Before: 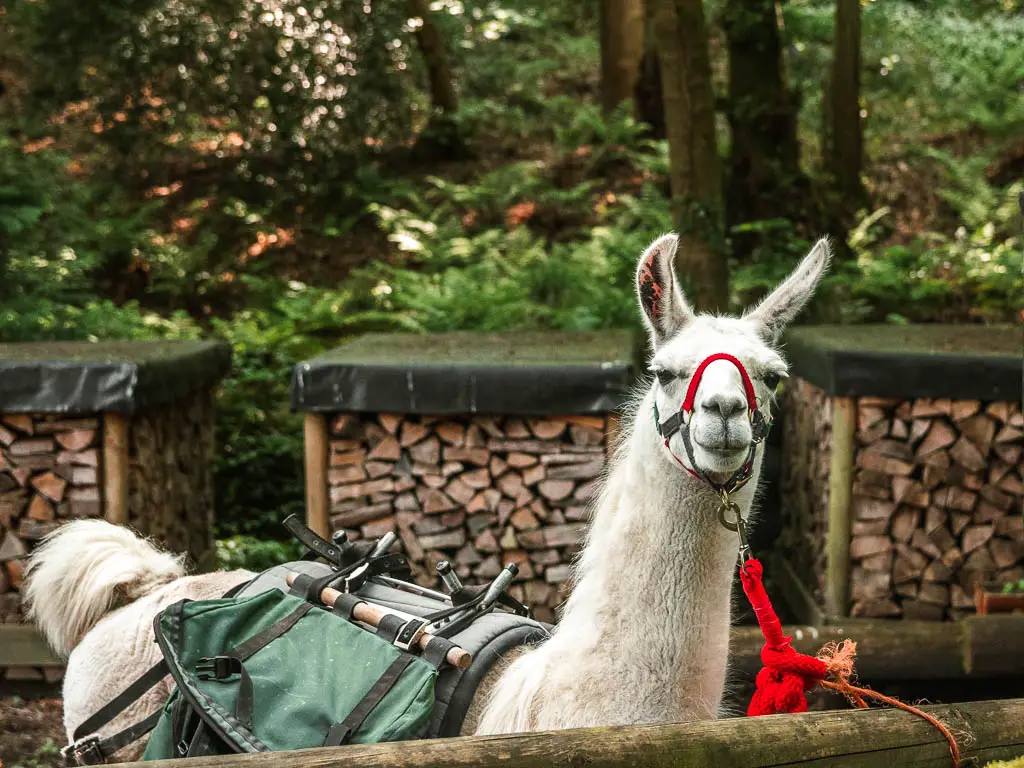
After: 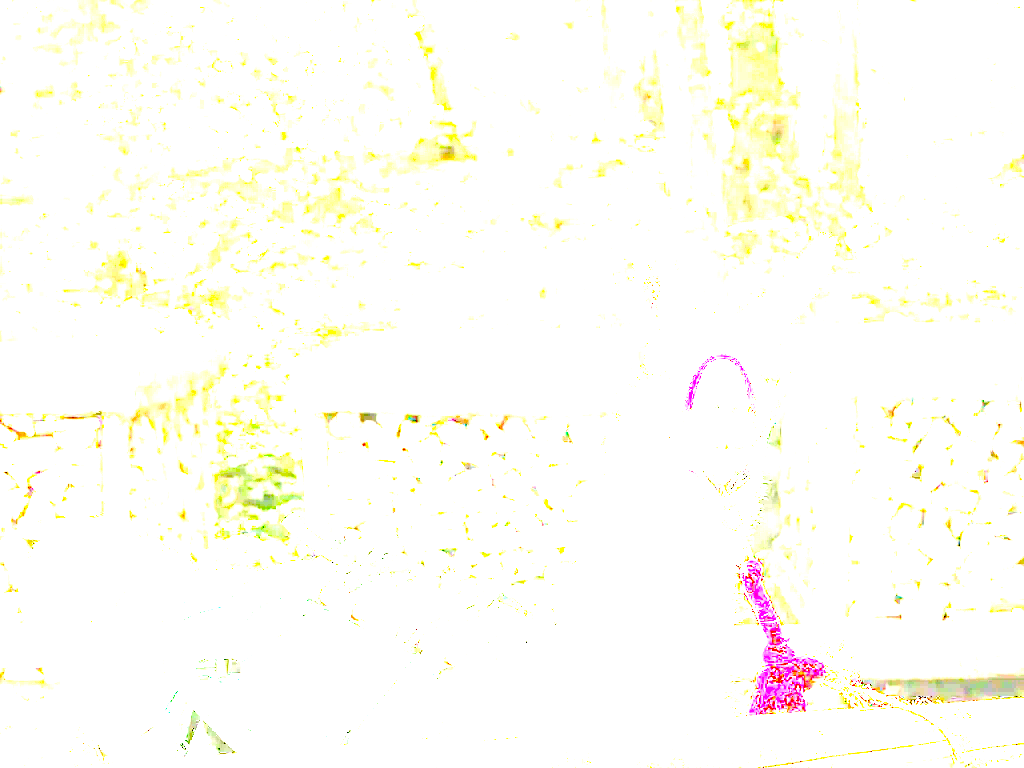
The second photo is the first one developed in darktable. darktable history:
exposure: exposure 7.996 EV, compensate highlight preservation false
